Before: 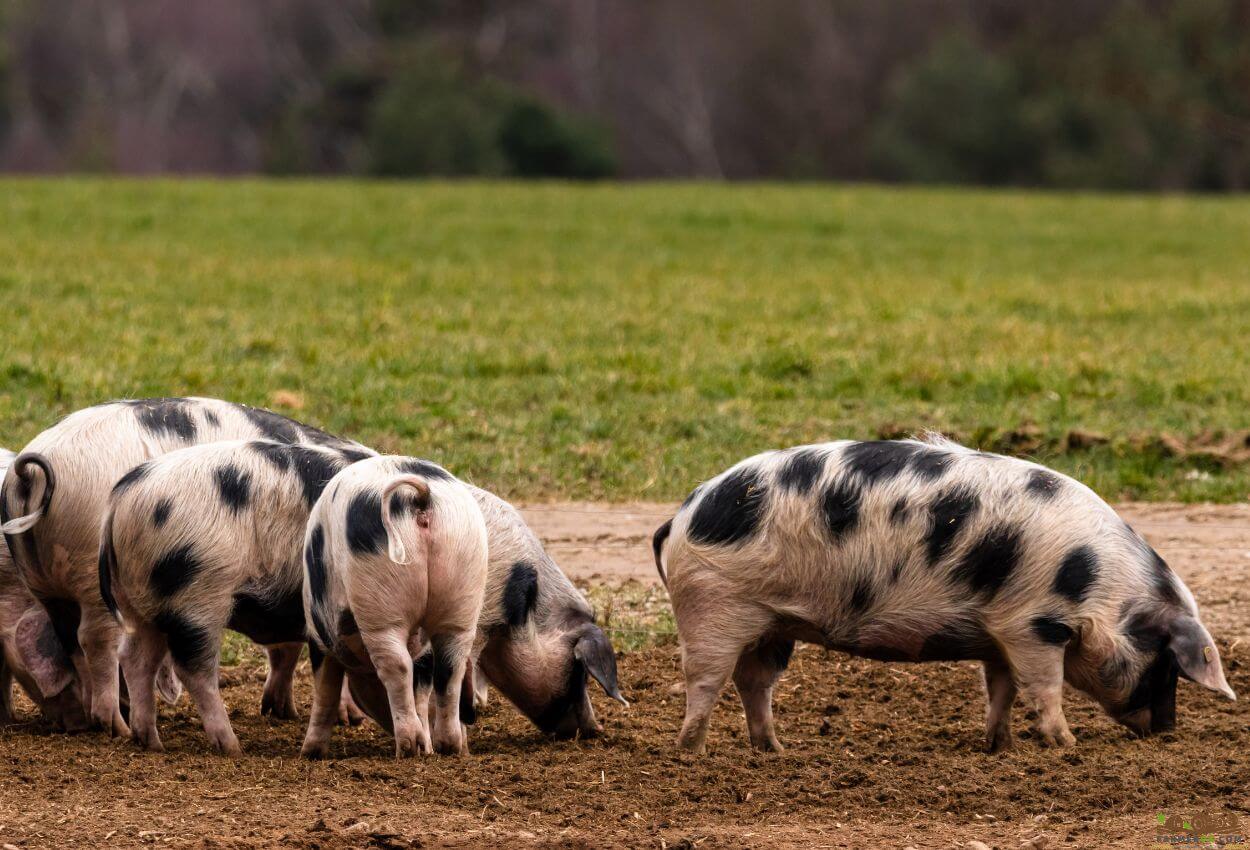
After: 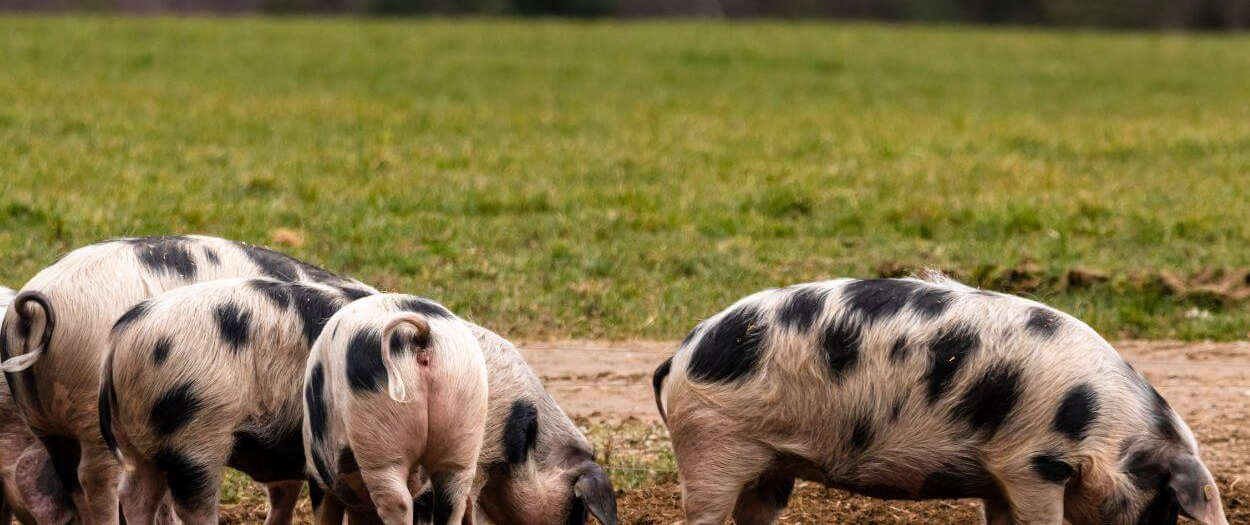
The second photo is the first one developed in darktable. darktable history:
crop: top 19.1%, bottom 19.096%
